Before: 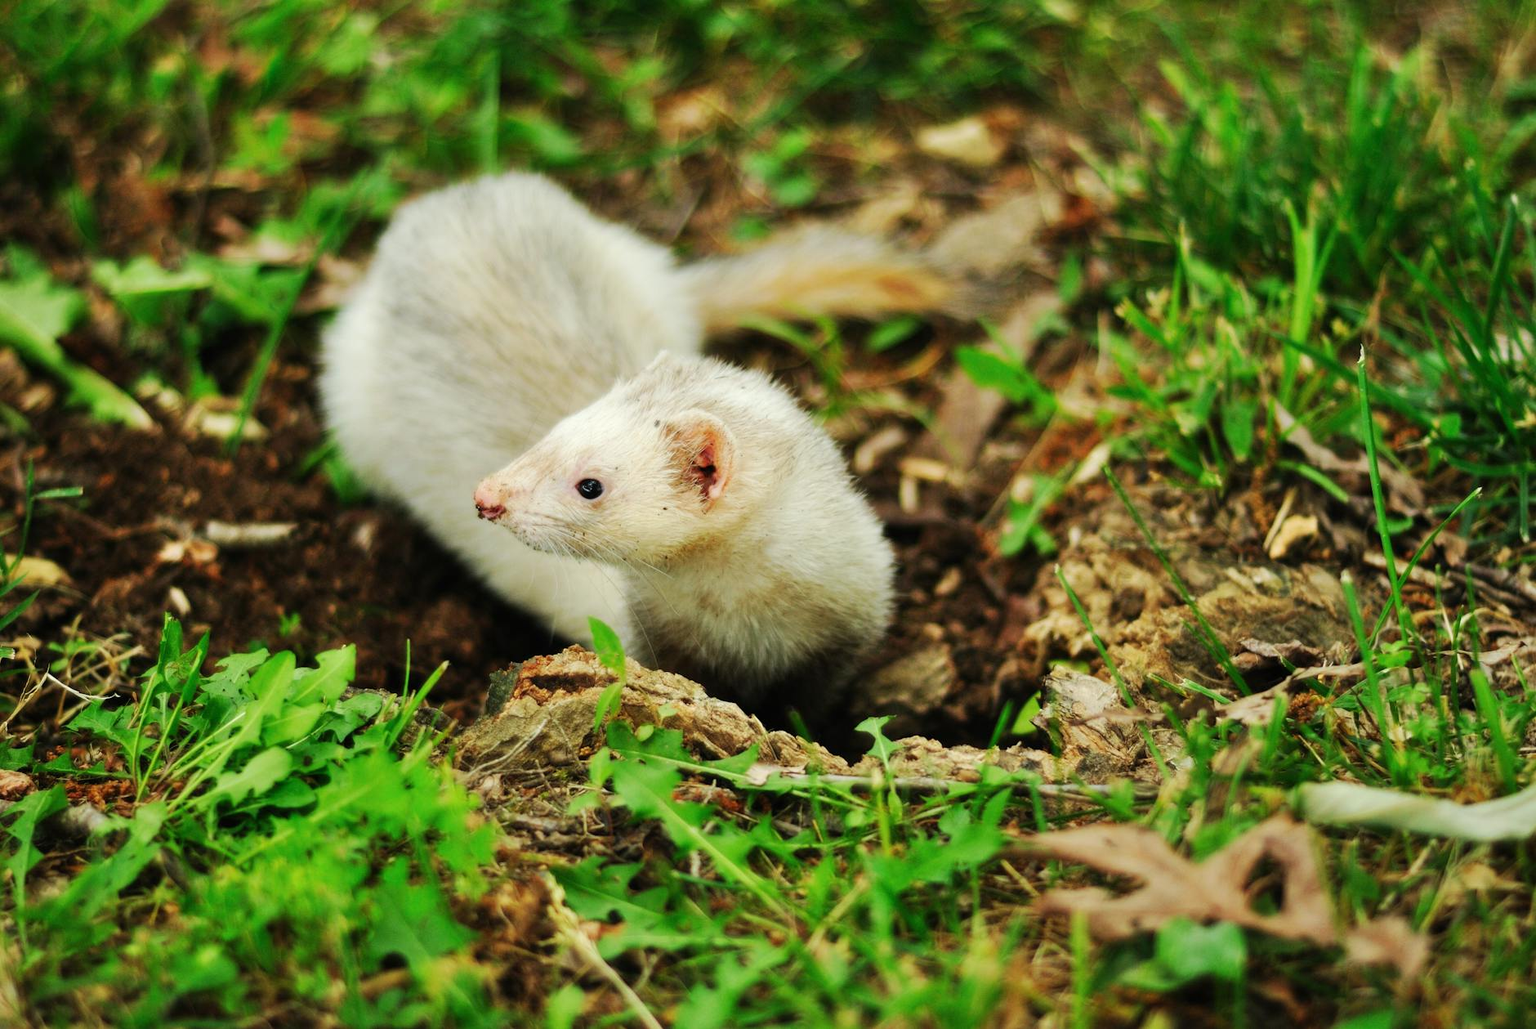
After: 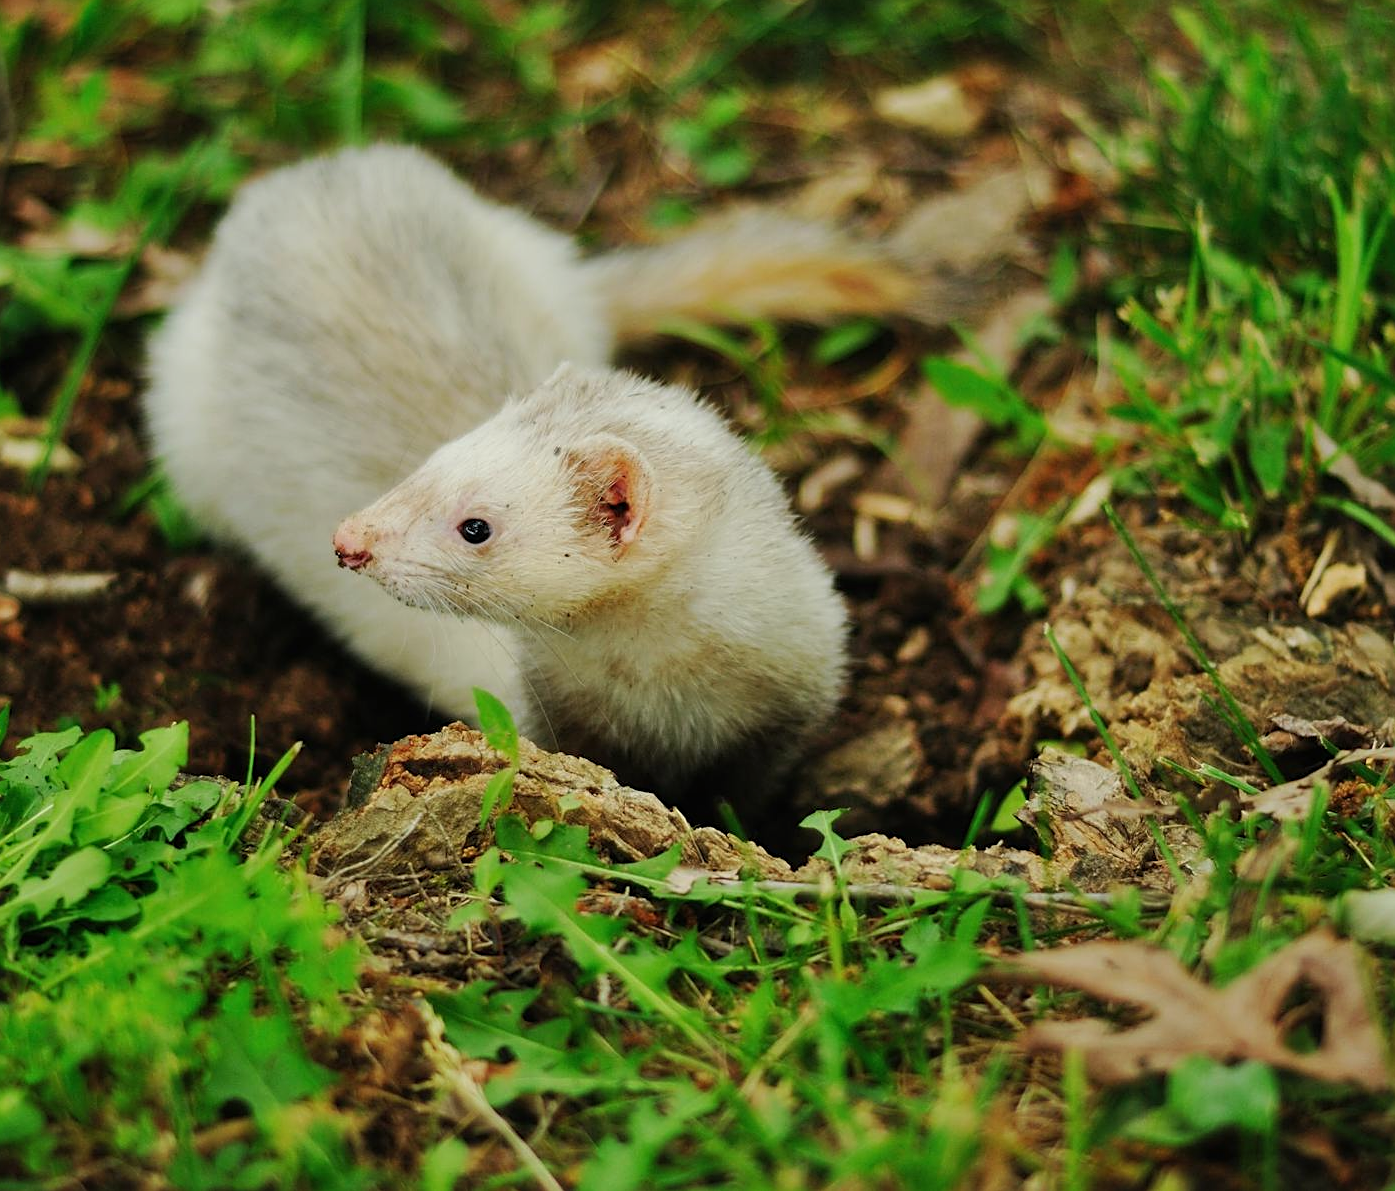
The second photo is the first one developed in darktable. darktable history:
exposure: exposure -0.359 EV, compensate highlight preservation false
sharpen: on, module defaults
shadows and highlights: shadows 25.07, highlights -26, highlights color adjustment 78.52%
crop and rotate: left 13.223%, top 5.327%, right 12.529%
